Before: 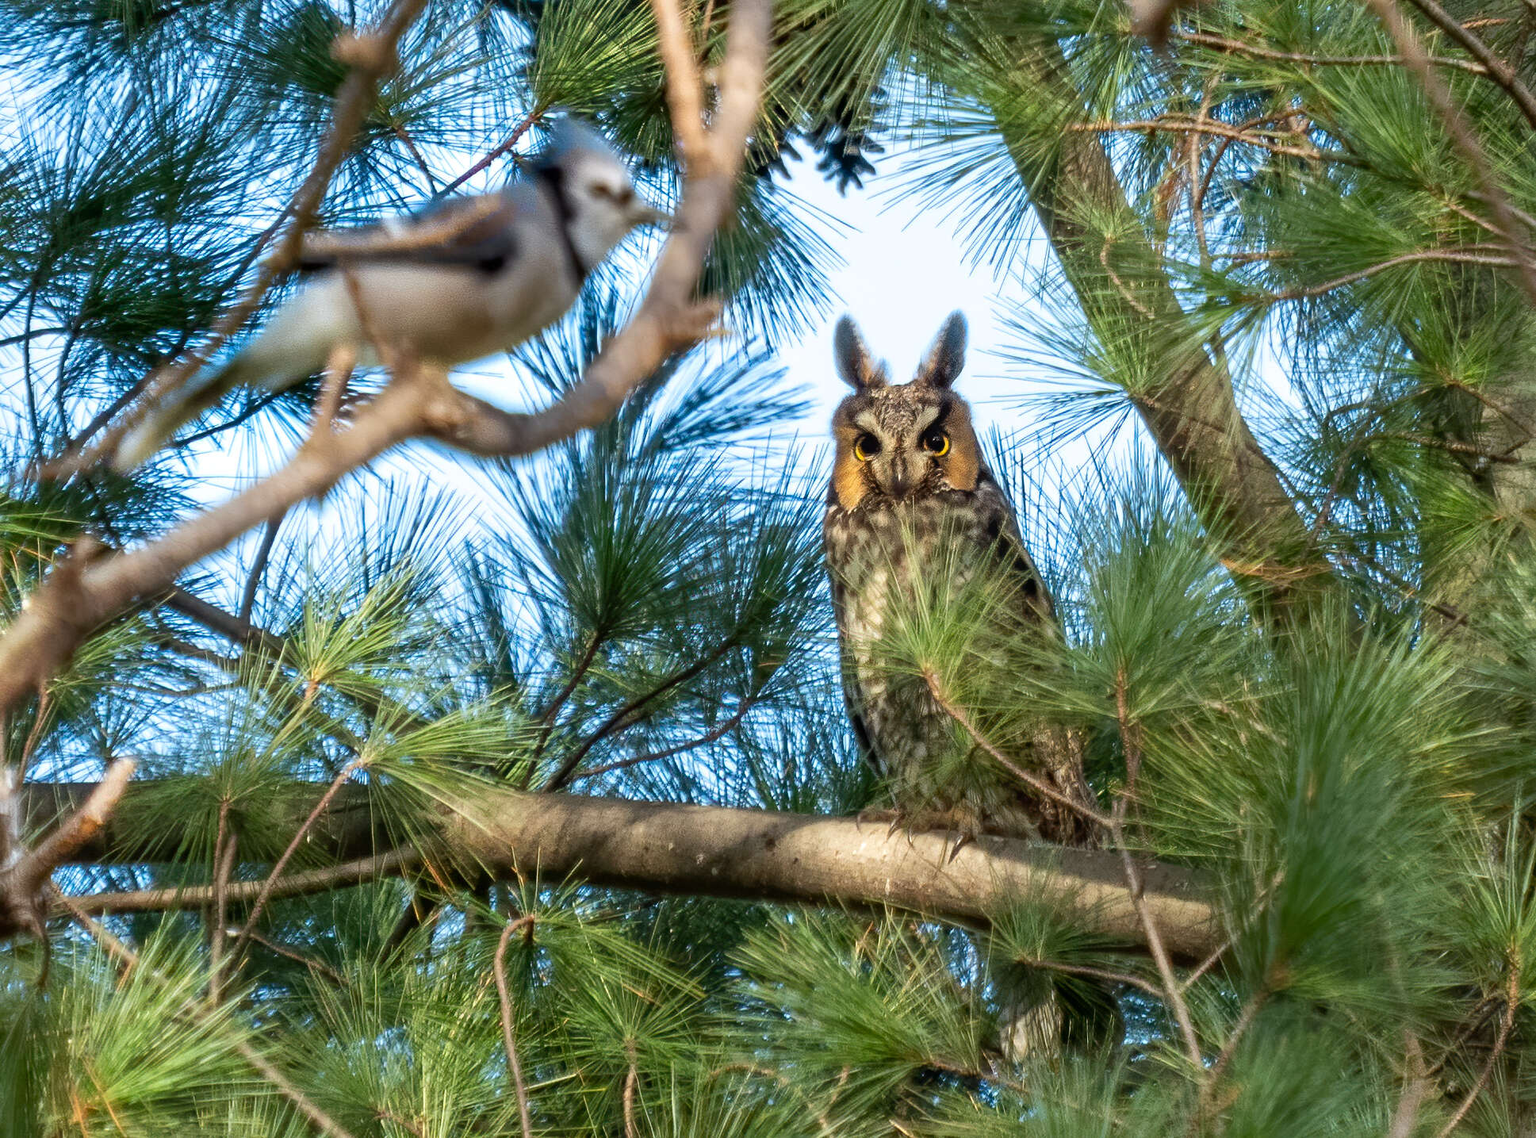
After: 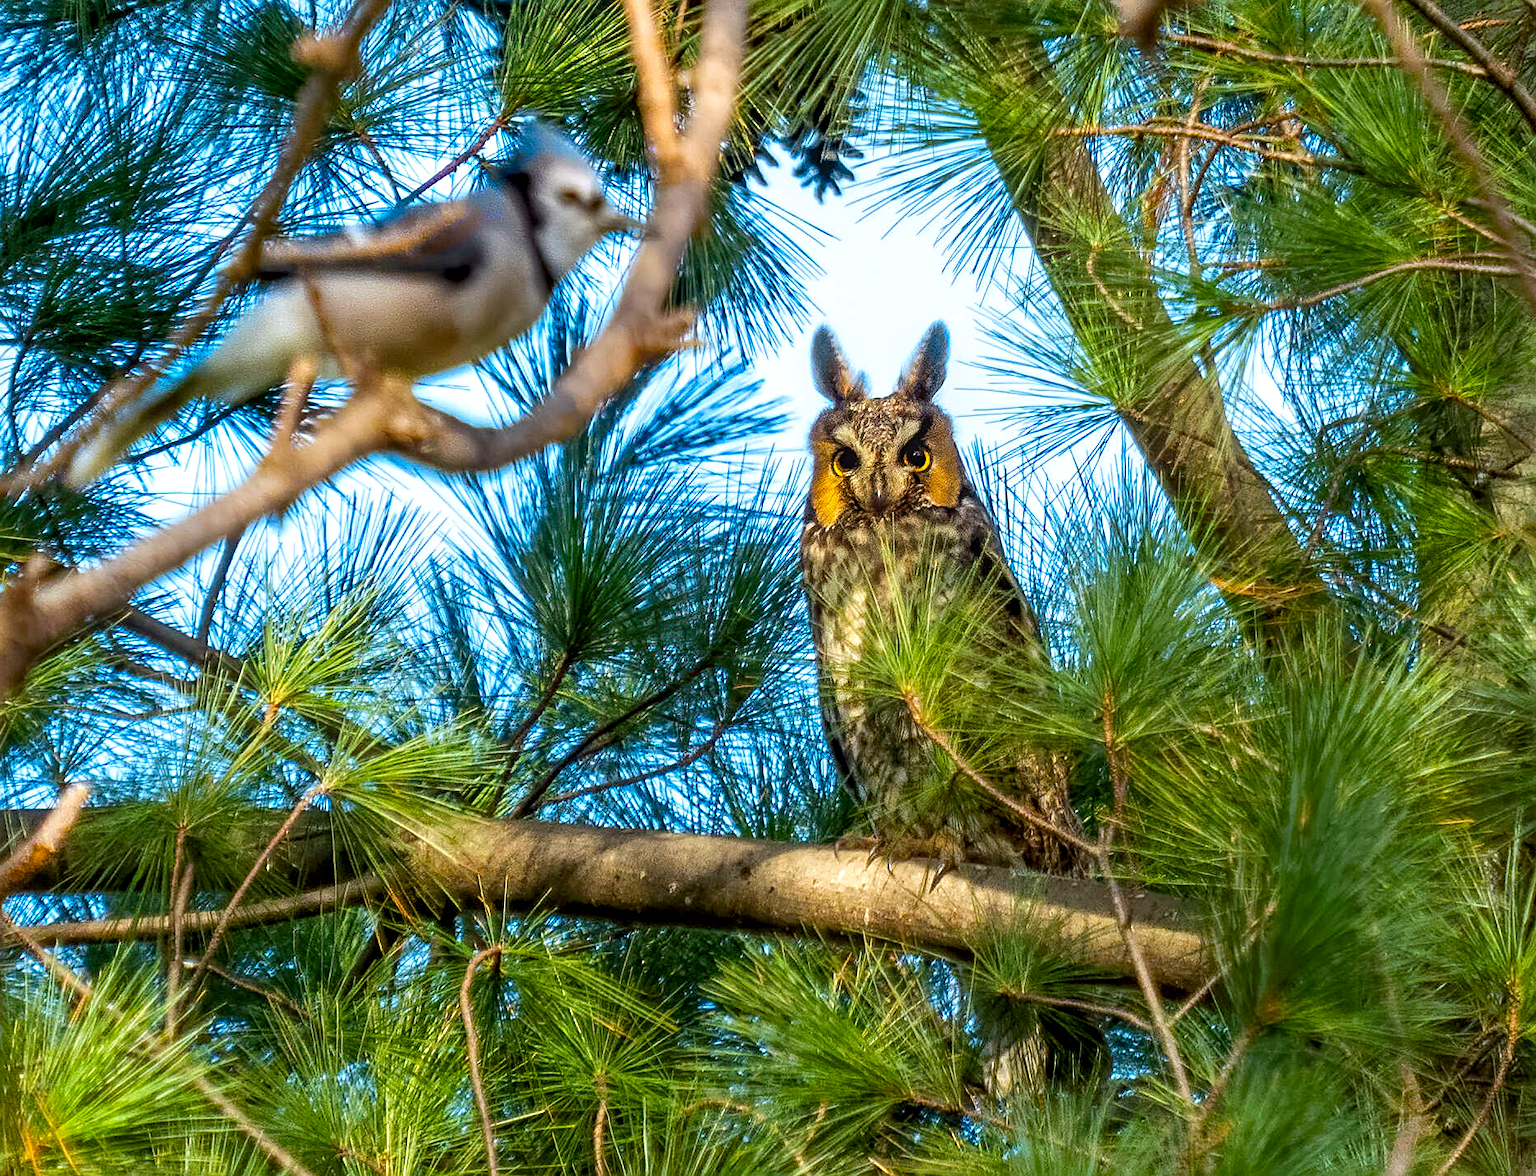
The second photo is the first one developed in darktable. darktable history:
sharpen: on, module defaults
color balance rgb: linear chroma grading › global chroma 15%, perceptual saturation grading › global saturation 30%
local contrast: detail 130%
crop and rotate: left 3.238%
